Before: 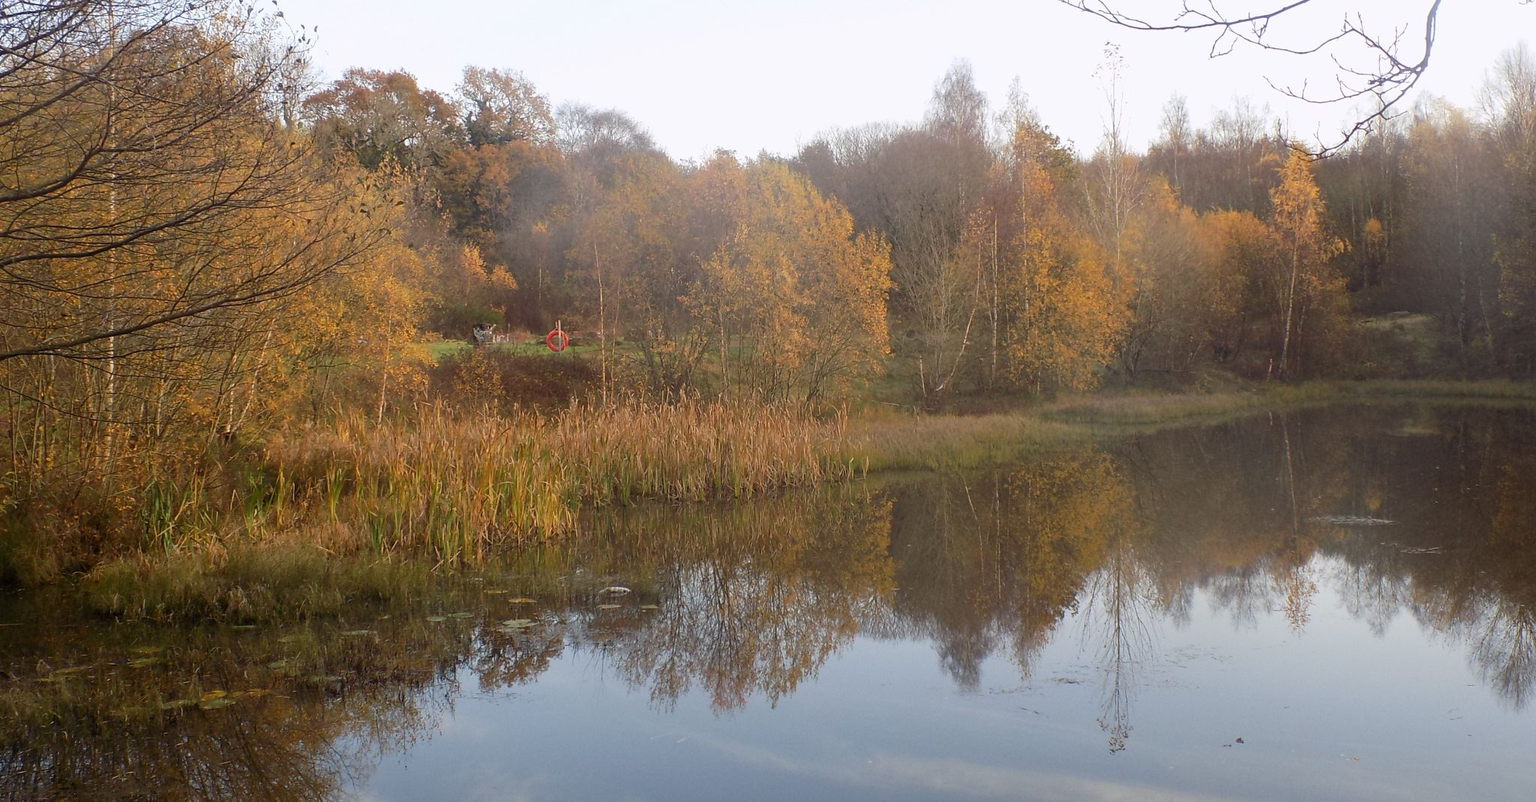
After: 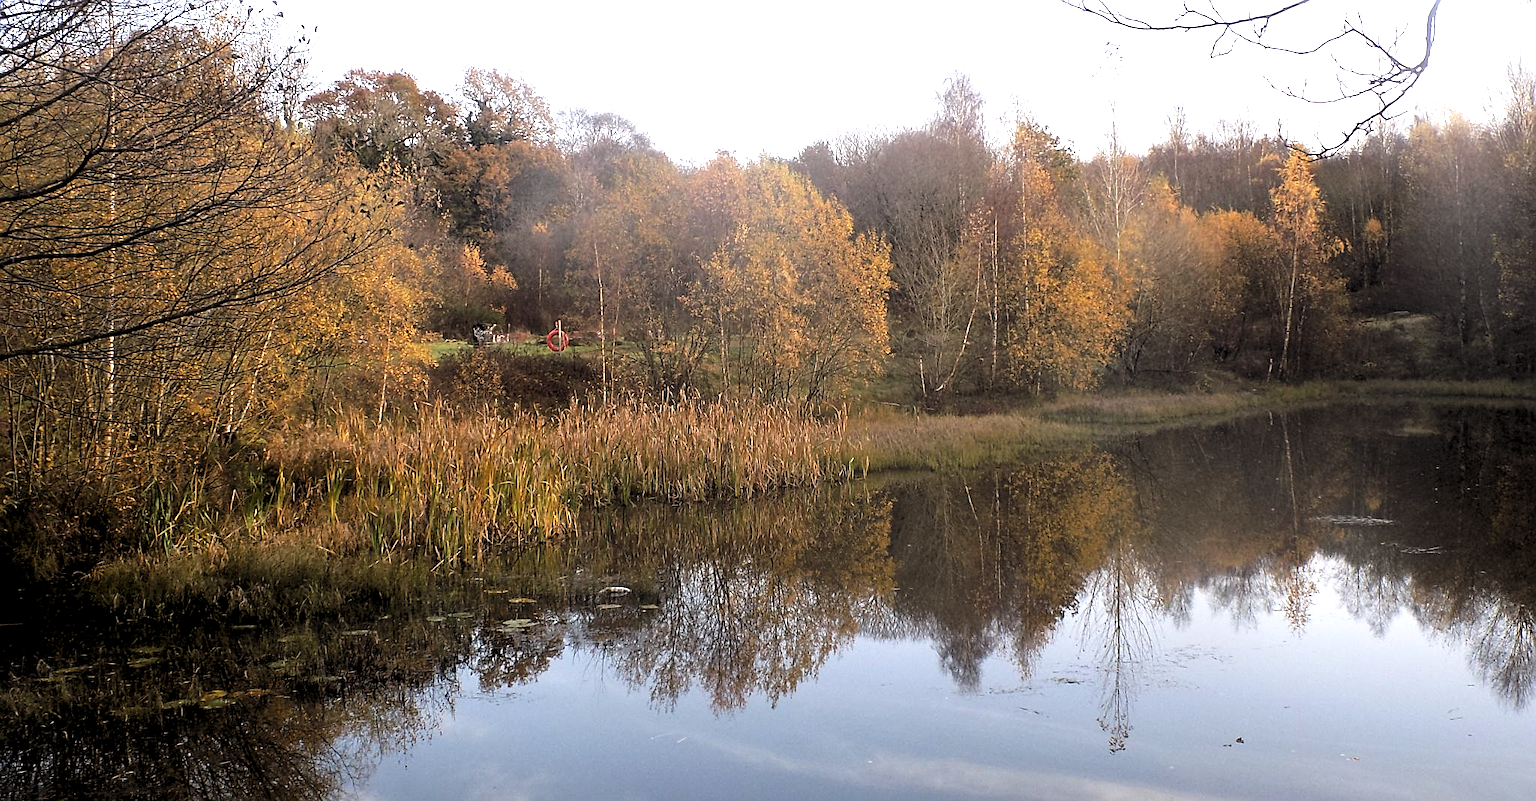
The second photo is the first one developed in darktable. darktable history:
levels: levels [0.129, 0.519, 0.867]
sharpen: on, module defaults
rgb levels: levels [[0.013, 0.434, 0.89], [0, 0.5, 1], [0, 0.5, 1]]
white balance: red 1.009, blue 1.027
